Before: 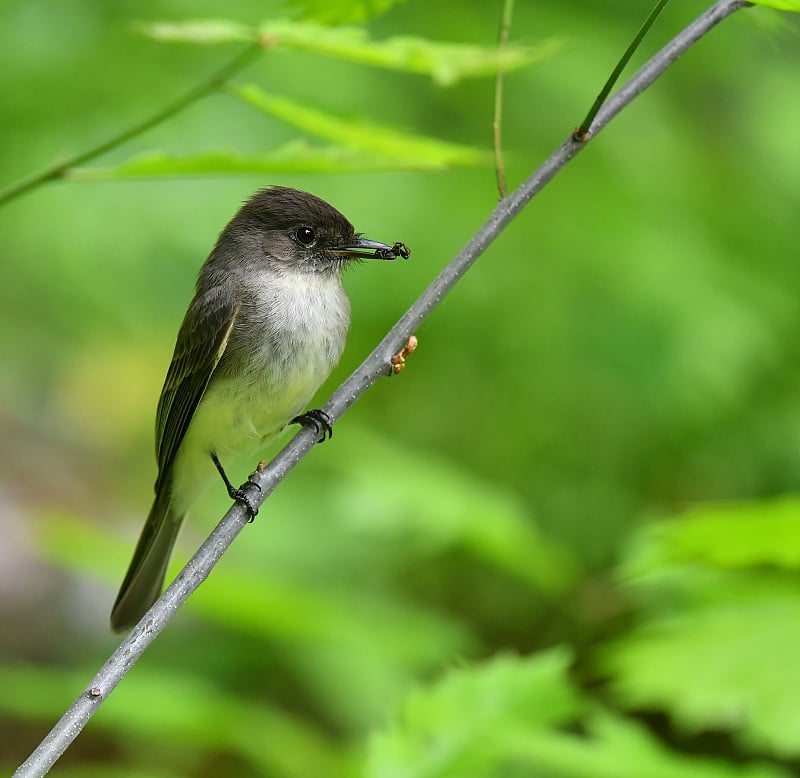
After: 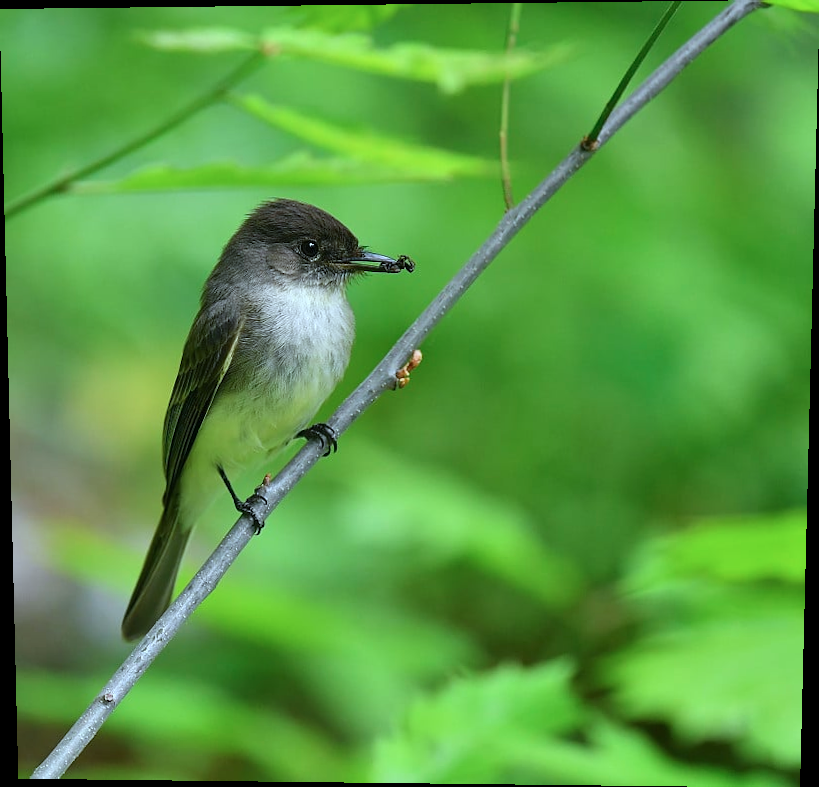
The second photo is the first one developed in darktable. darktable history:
color calibration: illuminant F (fluorescent), F source F9 (Cool White Deluxe 4150 K) – high CRI, x 0.374, y 0.373, temperature 4158.34 K
rotate and perspective: lens shift (vertical) 0.048, lens shift (horizontal) -0.024, automatic cropping off
